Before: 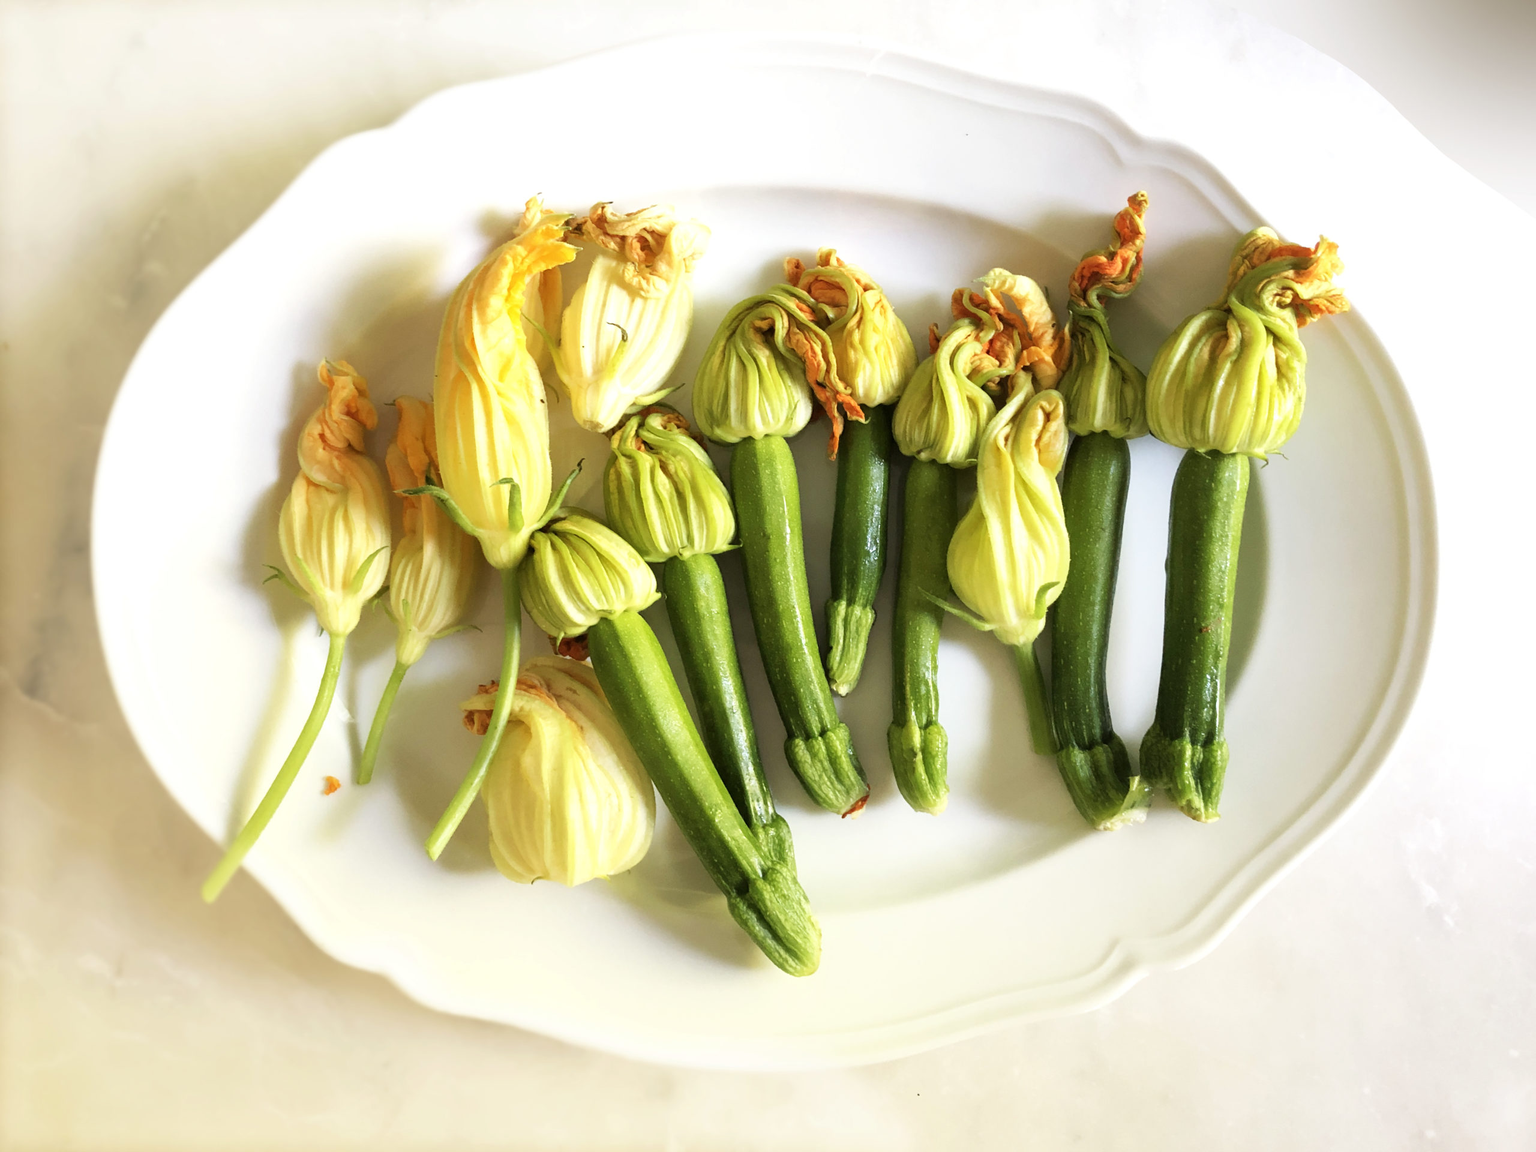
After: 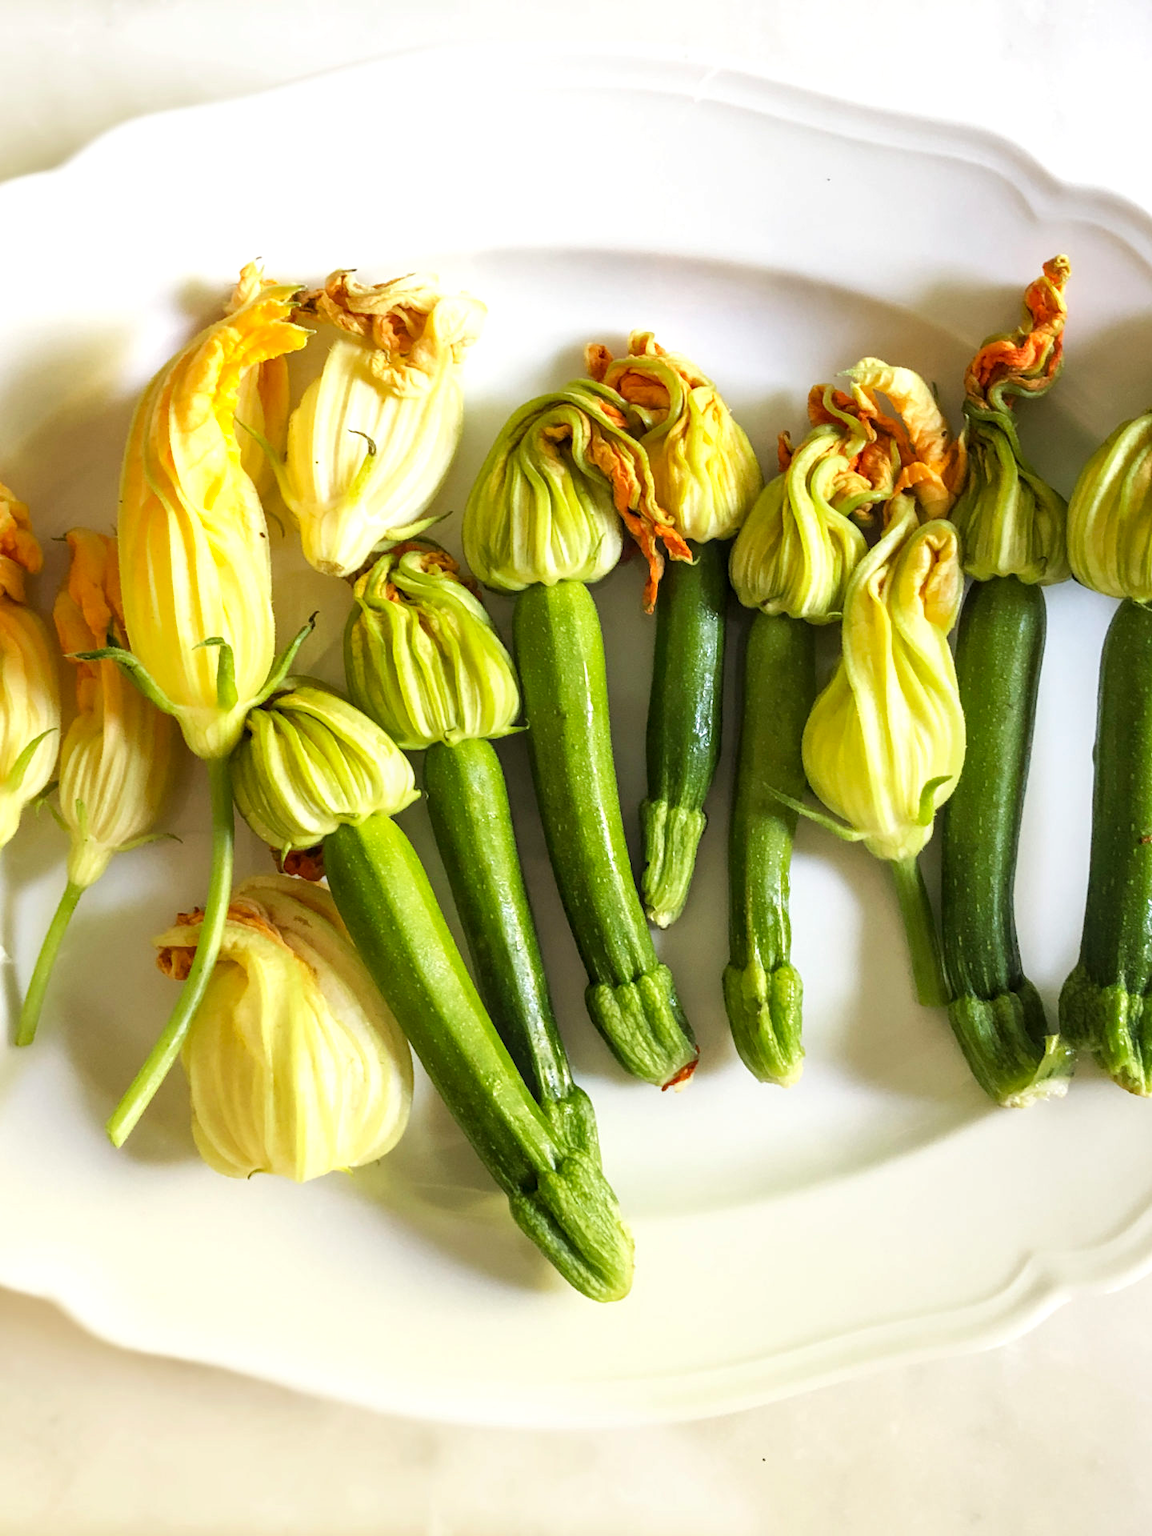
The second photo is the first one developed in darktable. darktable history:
local contrast: on, module defaults
crop and rotate: left 22.516%, right 21.234%
